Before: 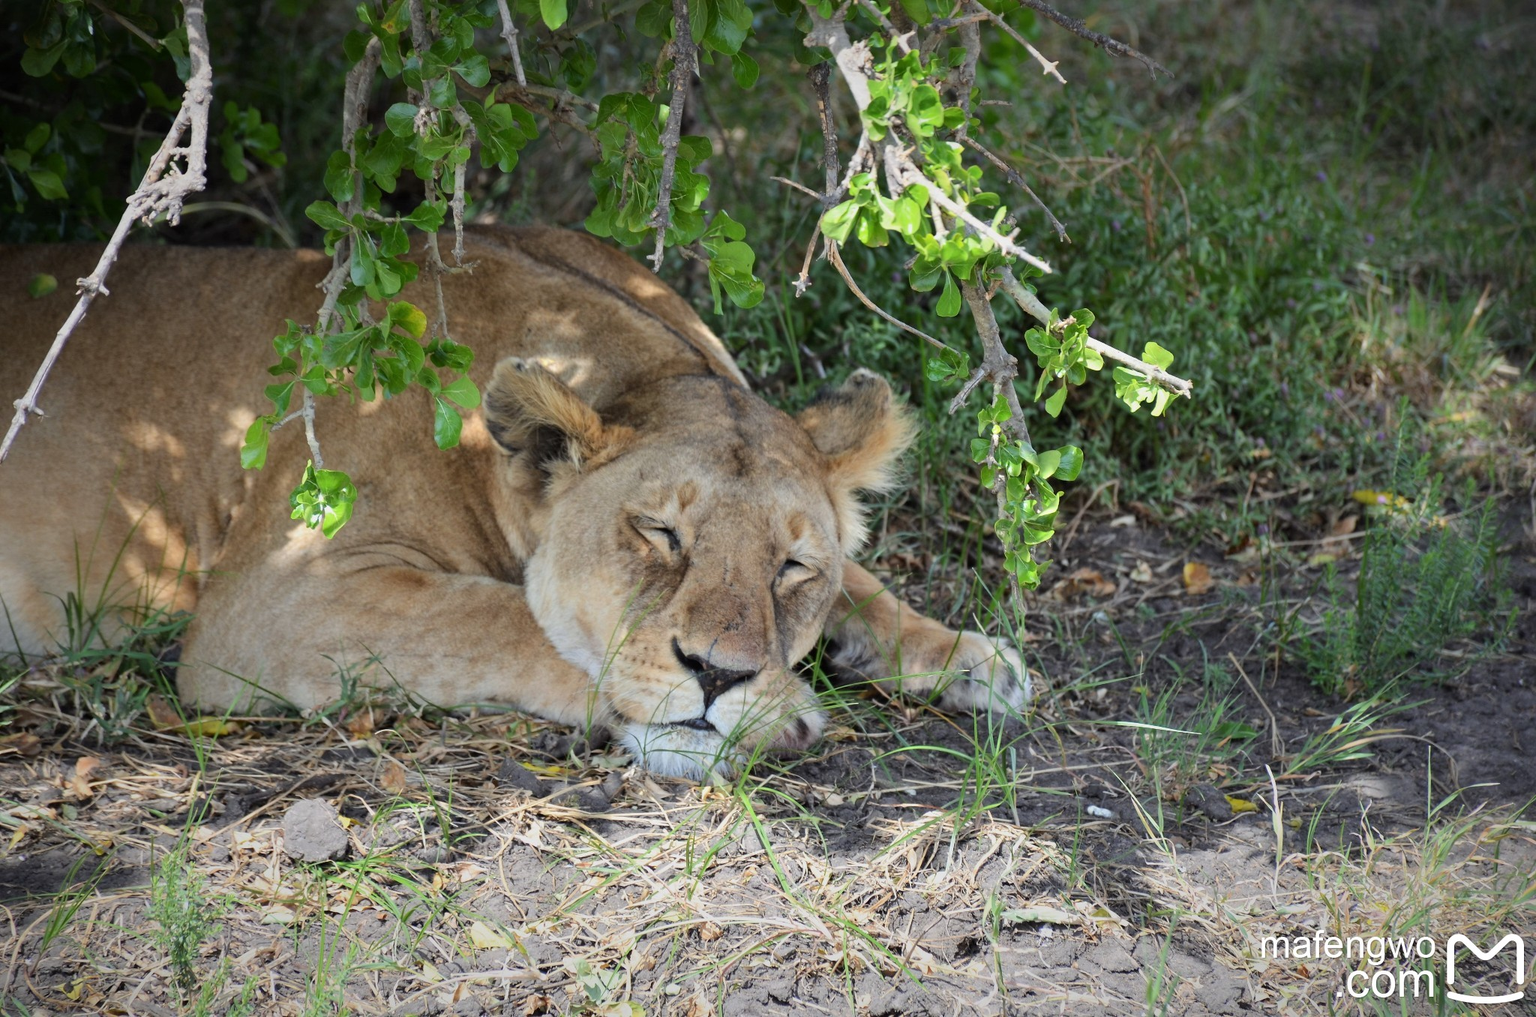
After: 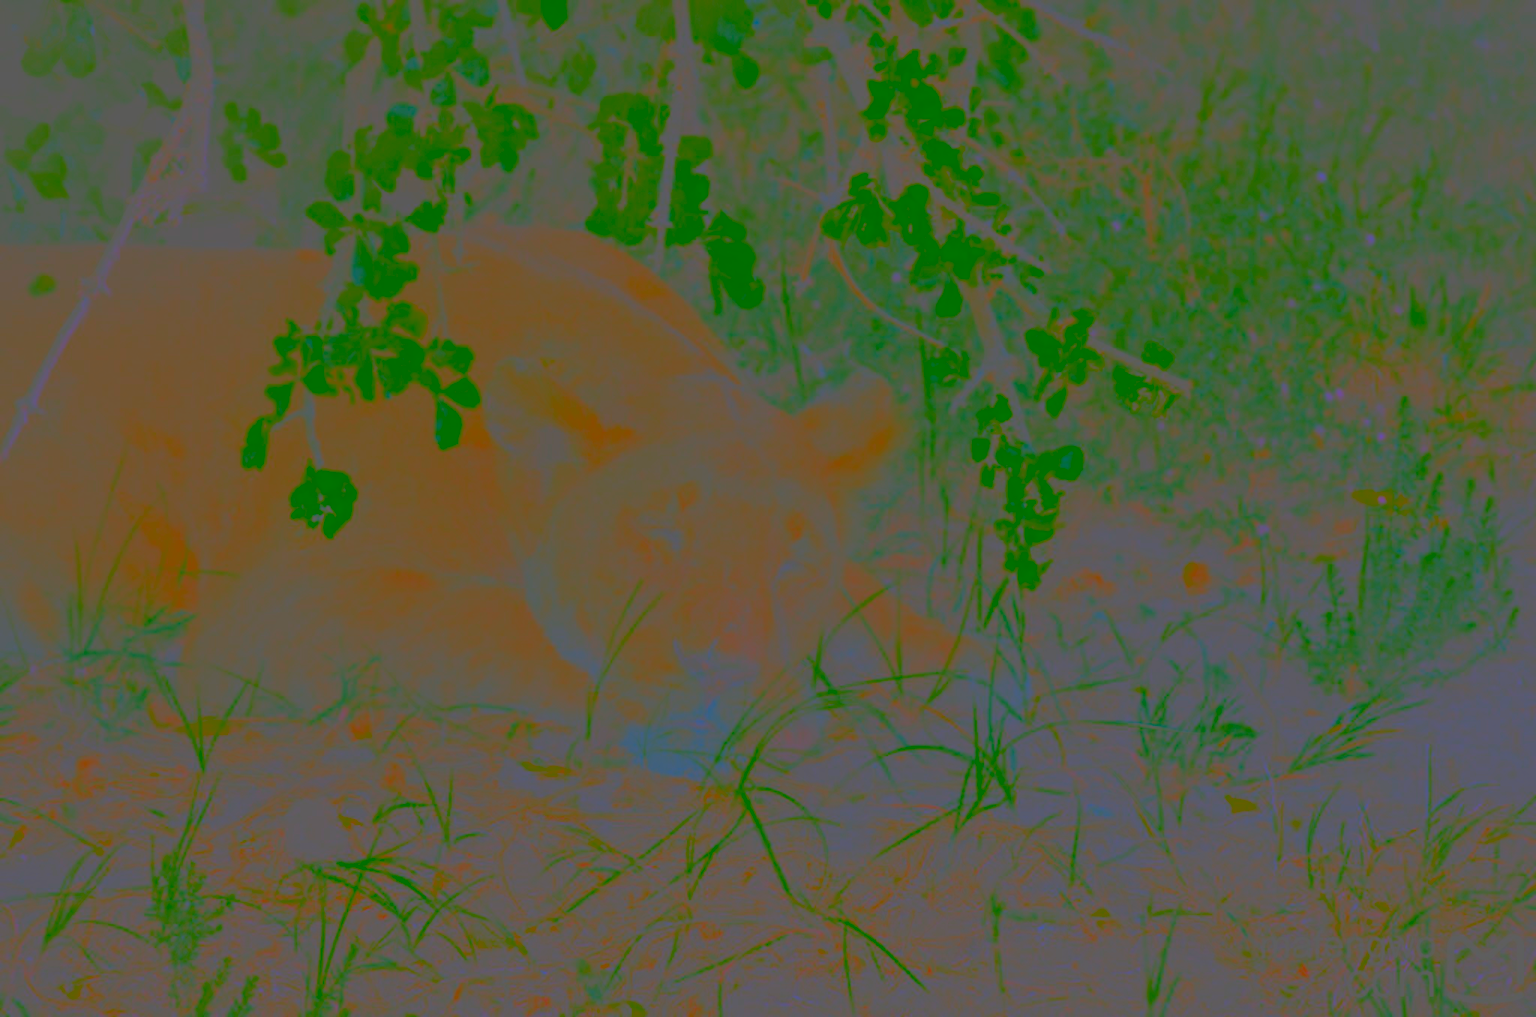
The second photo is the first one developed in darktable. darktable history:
contrast brightness saturation: contrast -0.985, brightness -0.179, saturation 0.768
